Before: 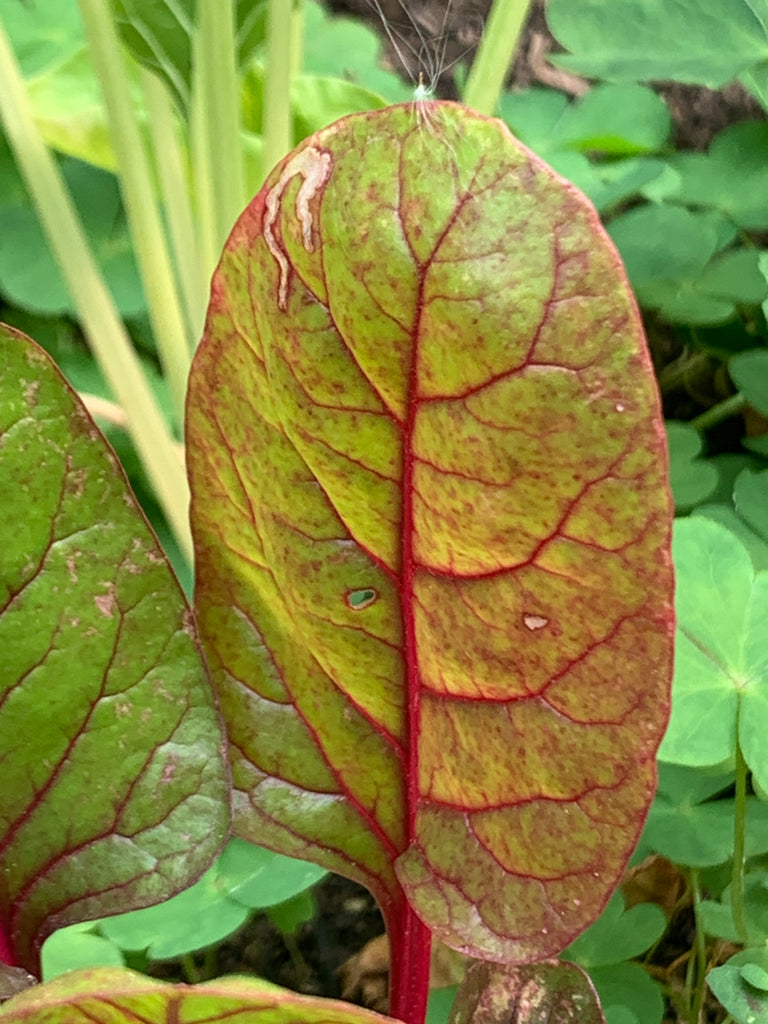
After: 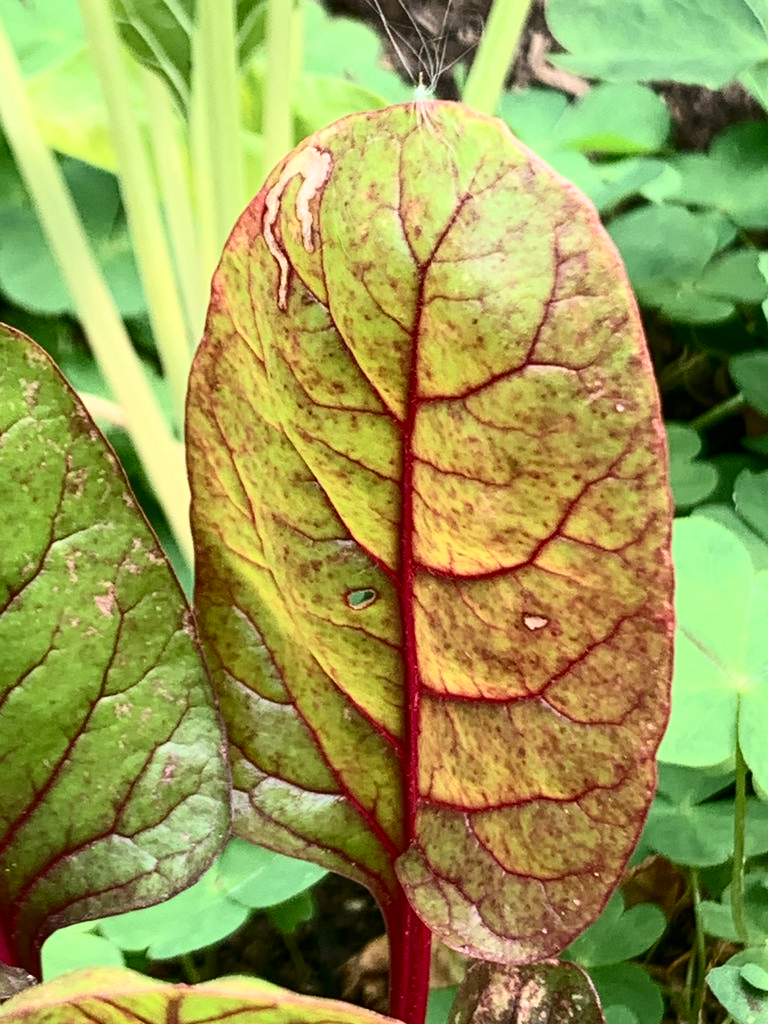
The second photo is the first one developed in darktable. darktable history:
contrast brightness saturation: contrast 0.386, brightness 0.097
